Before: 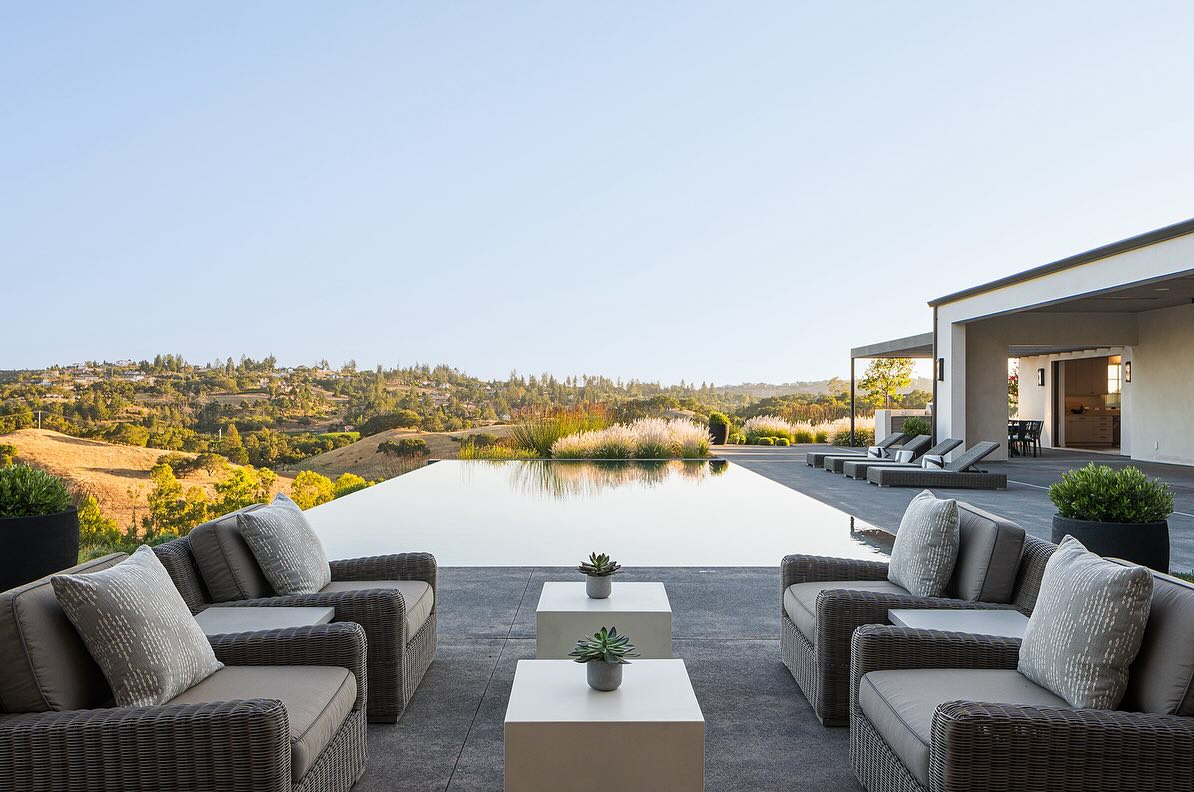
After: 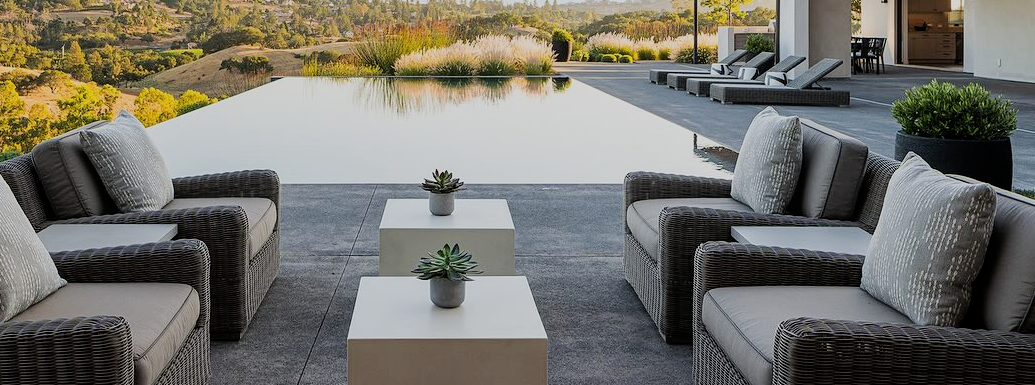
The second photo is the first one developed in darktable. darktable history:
velvia: strength 6.36%
filmic rgb: black relative exposure -7.65 EV, white relative exposure 4.56 EV, hardness 3.61, contrast 1.055
crop and rotate: left 13.267%, top 48.375%, bottom 2.922%
